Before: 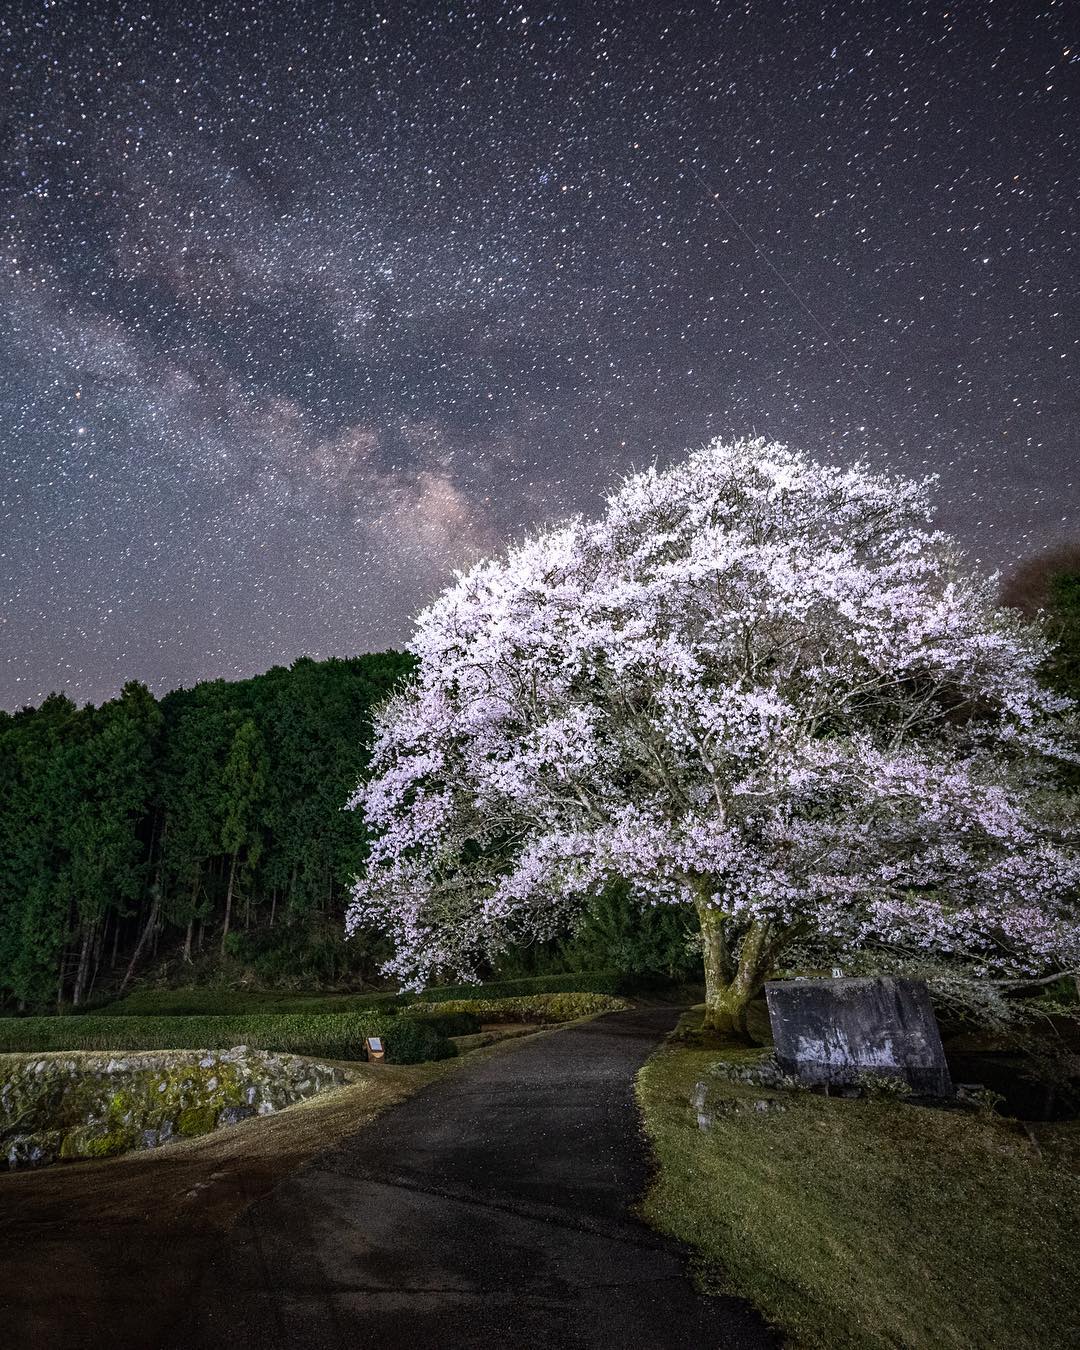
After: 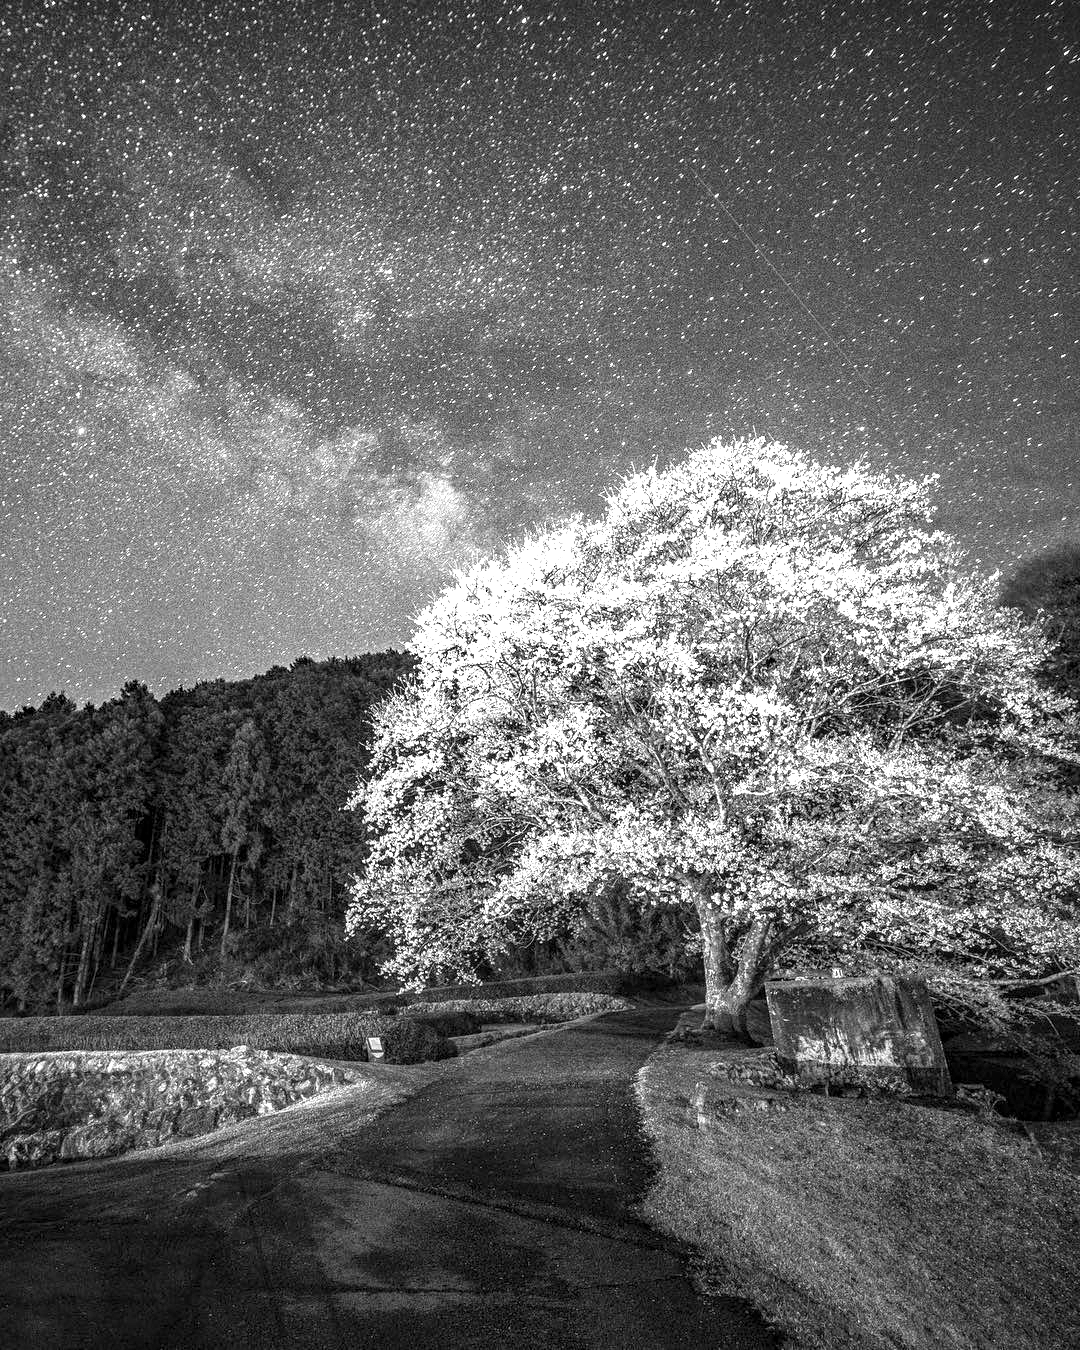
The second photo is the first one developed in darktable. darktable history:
local contrast: on, module defaults
haze removal: compatibility mode true, adaptive false
monochrome: a 32, b 64, size 2.3
exposure: exposure 1.2 EV, compensate highlight preservation false
